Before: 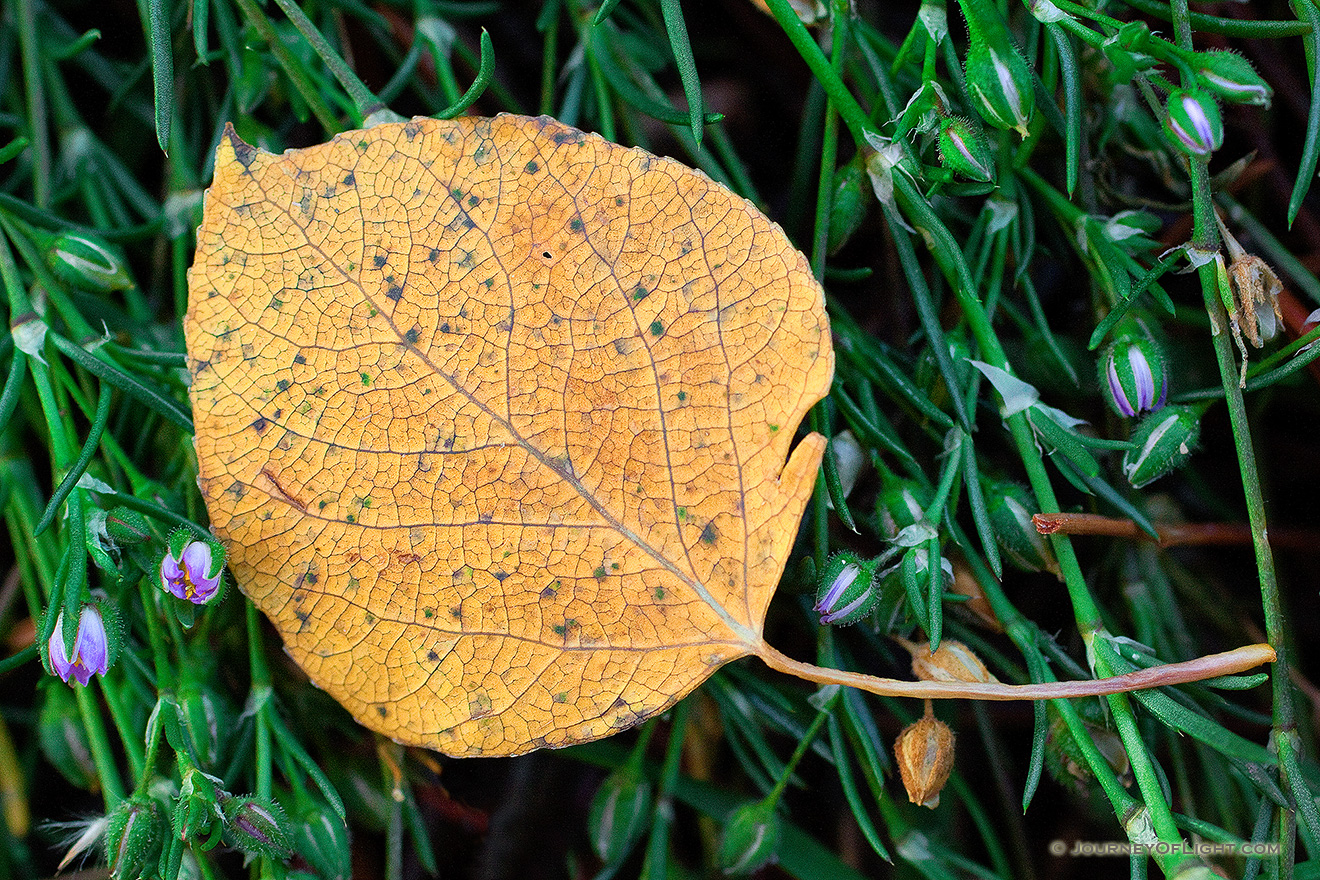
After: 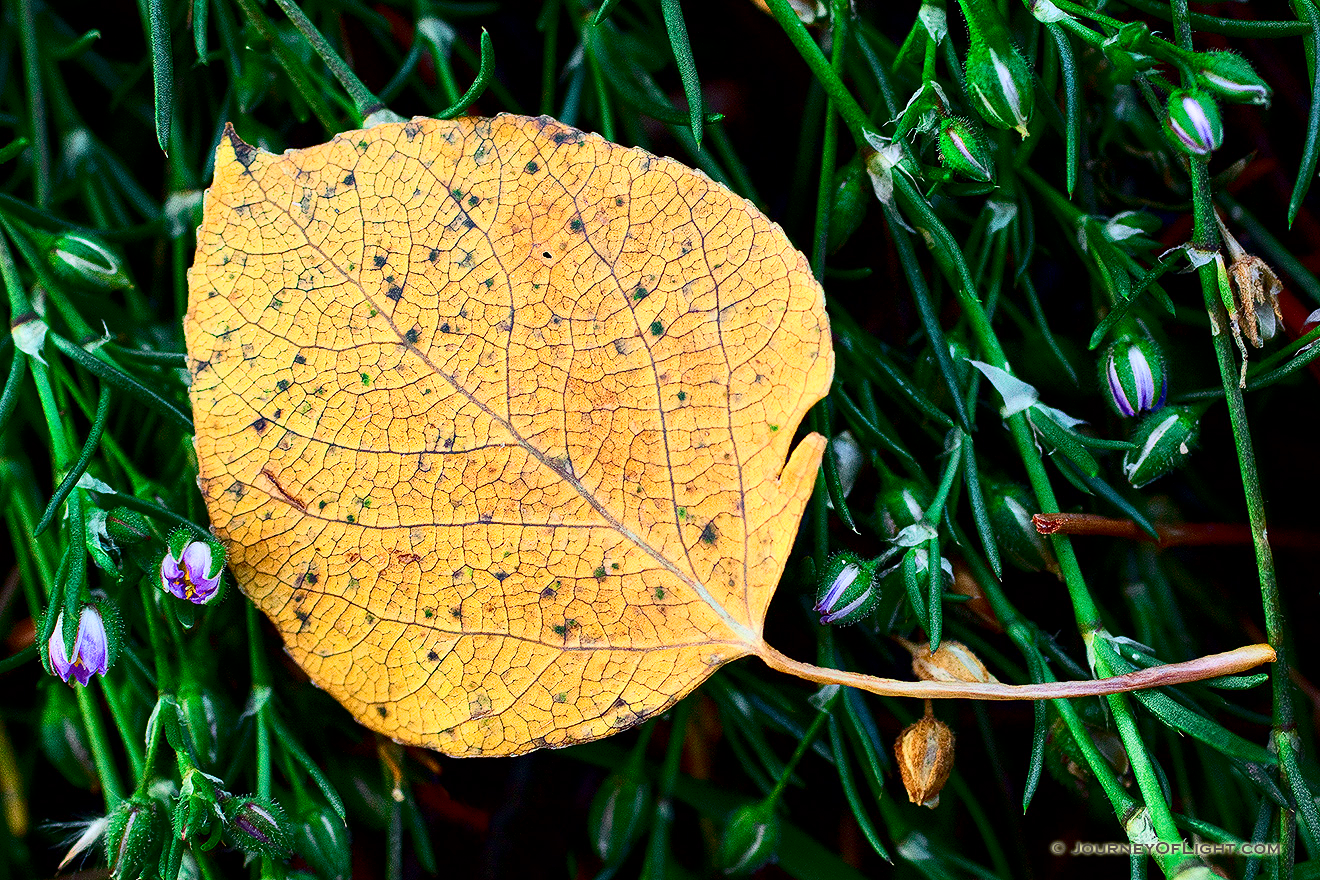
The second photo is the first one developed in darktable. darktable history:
contrast brightness saturation: contrast 0.328, brightness -0.067, saturation 0.169
exposure: black level correction 0.005, exposure 0.017 EV, compensate exposure bias true, compensate highlight preservation false
